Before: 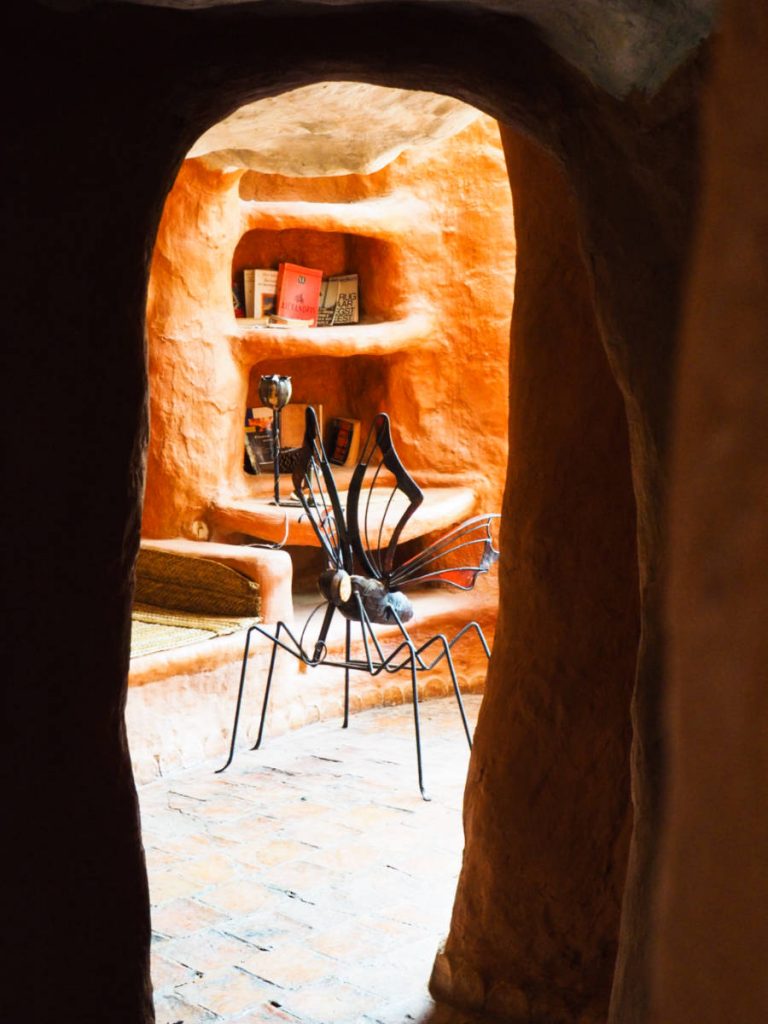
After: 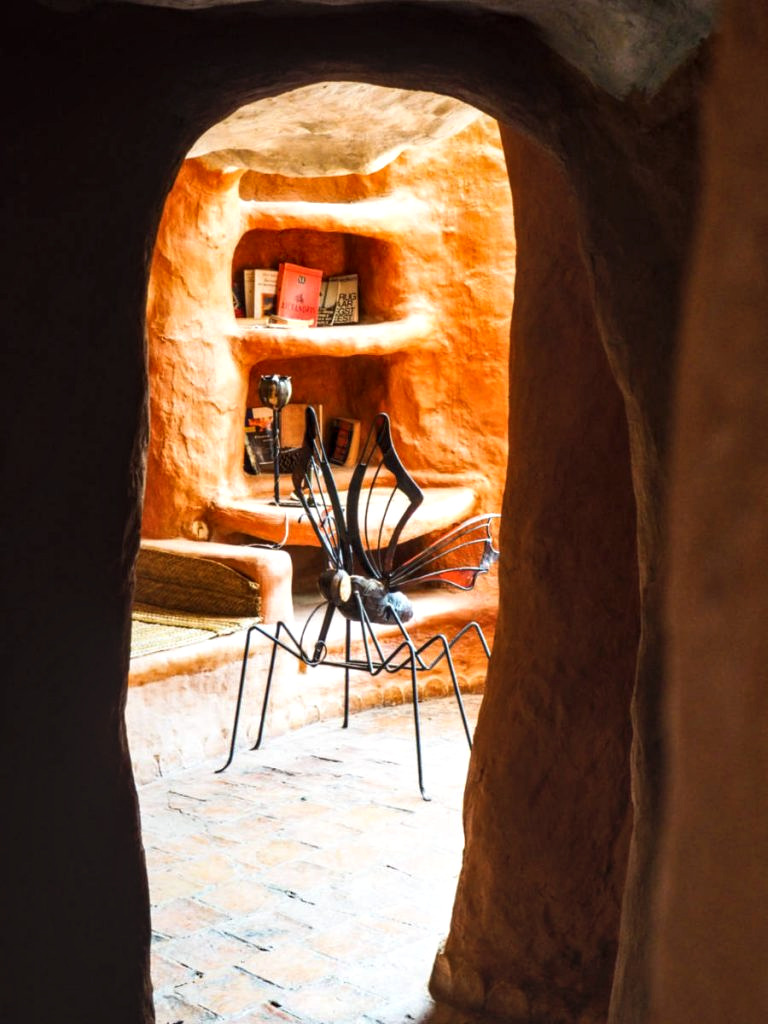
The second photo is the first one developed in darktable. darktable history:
local contrast: detail 130%
tone equalizer: -8 EV -0.001 EV, -7 EV 0.003 EV, -6 EV -0.003 EV, -5 EV -0.012 EV, -4 EV -0.07 EV, -3 EV -0.218 EV, -2 EV -0.255 EV, -1 EV 0.078 EV, +0 EV 0.276 EV
